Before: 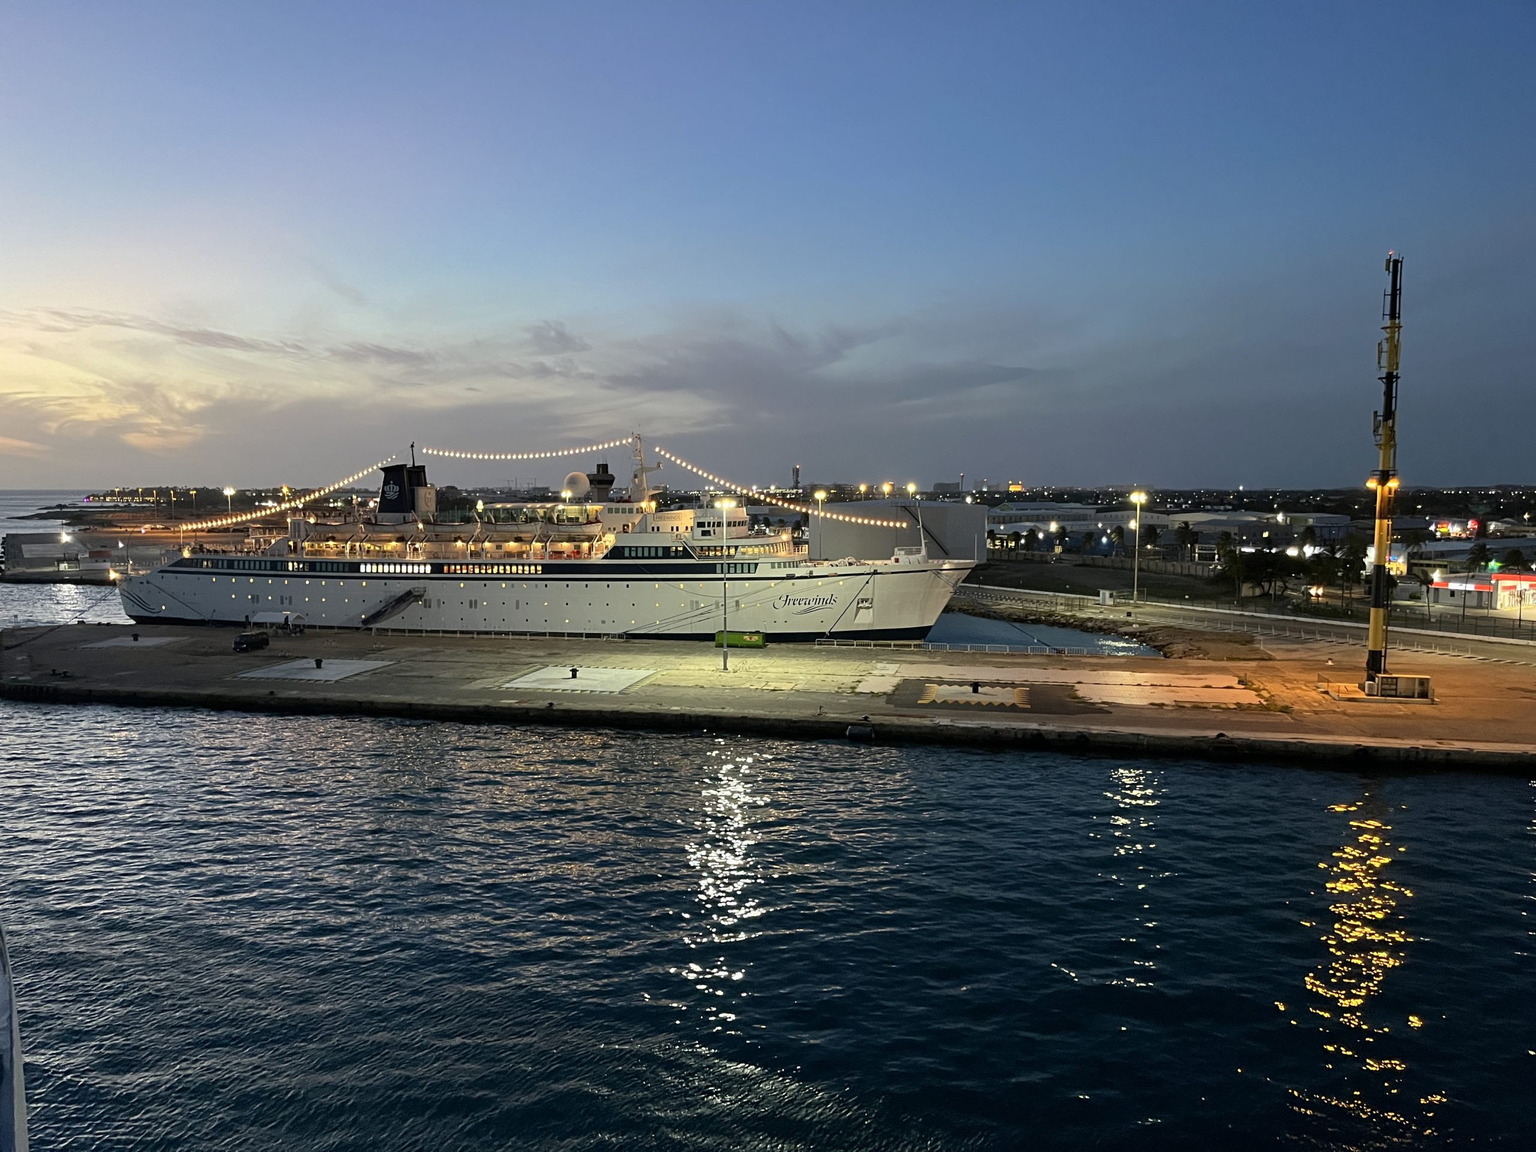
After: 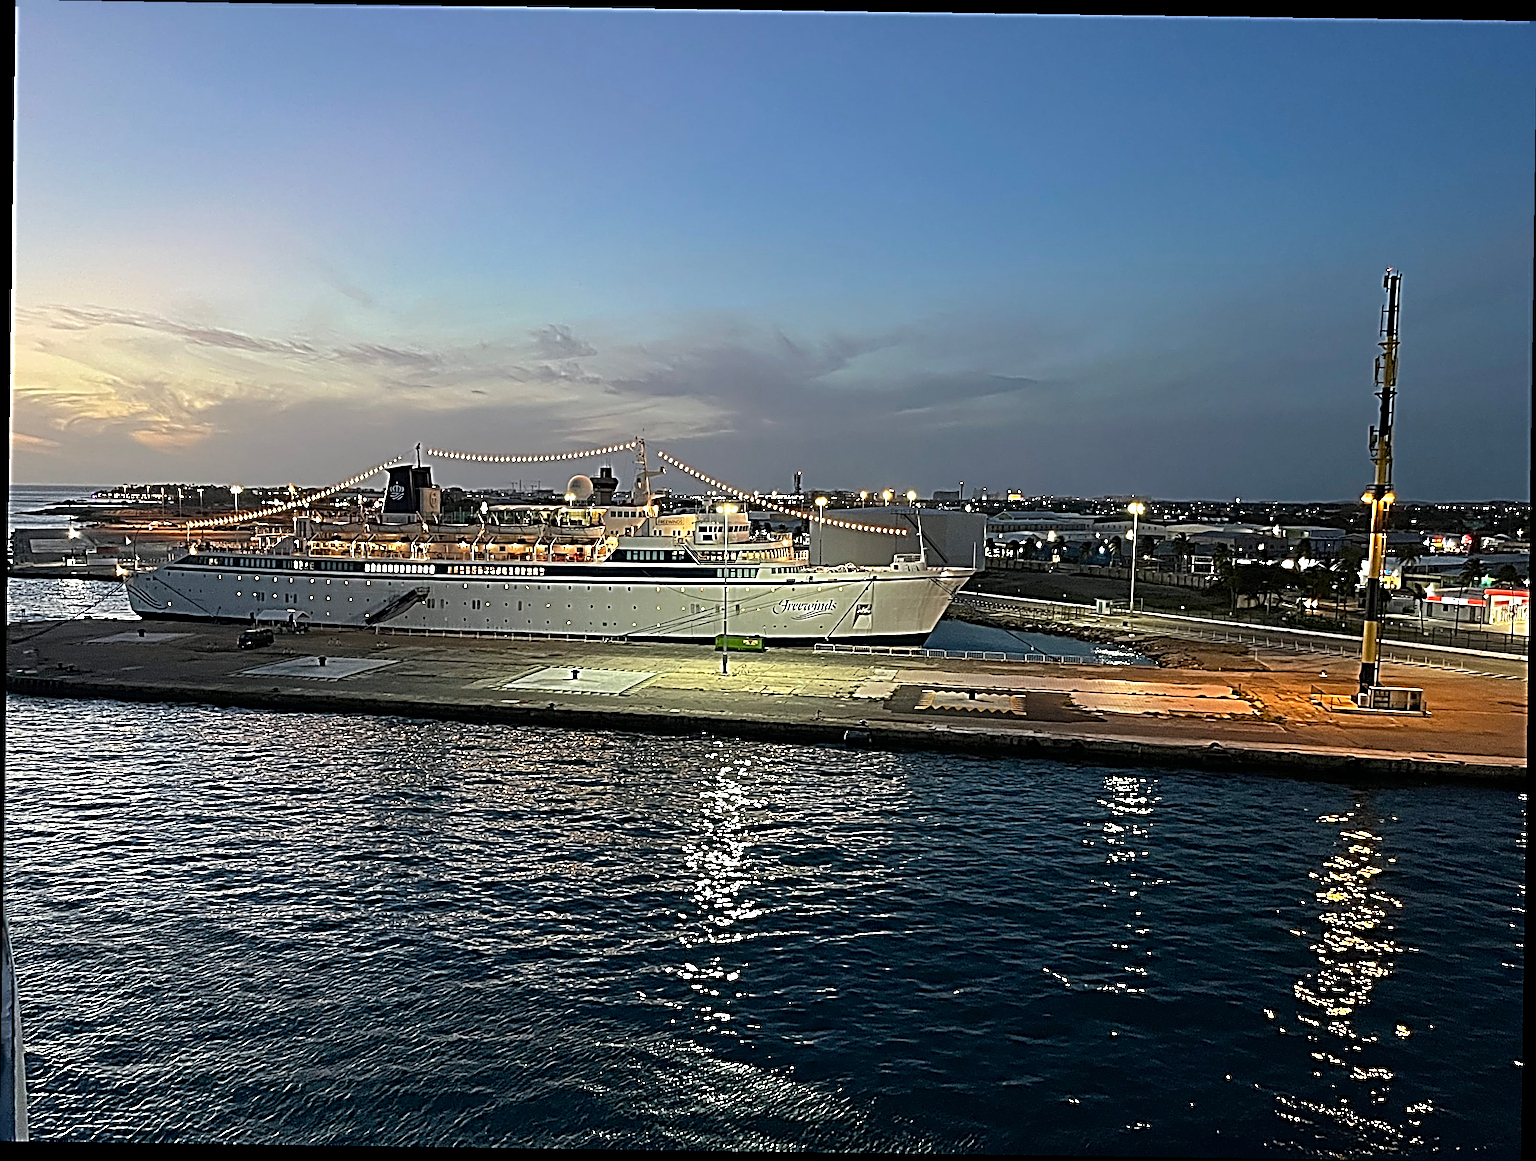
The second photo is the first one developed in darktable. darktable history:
sharpen: radius 4.001, amount 2
rotate and perspective: rotation 0.8°, automatic cropping off
